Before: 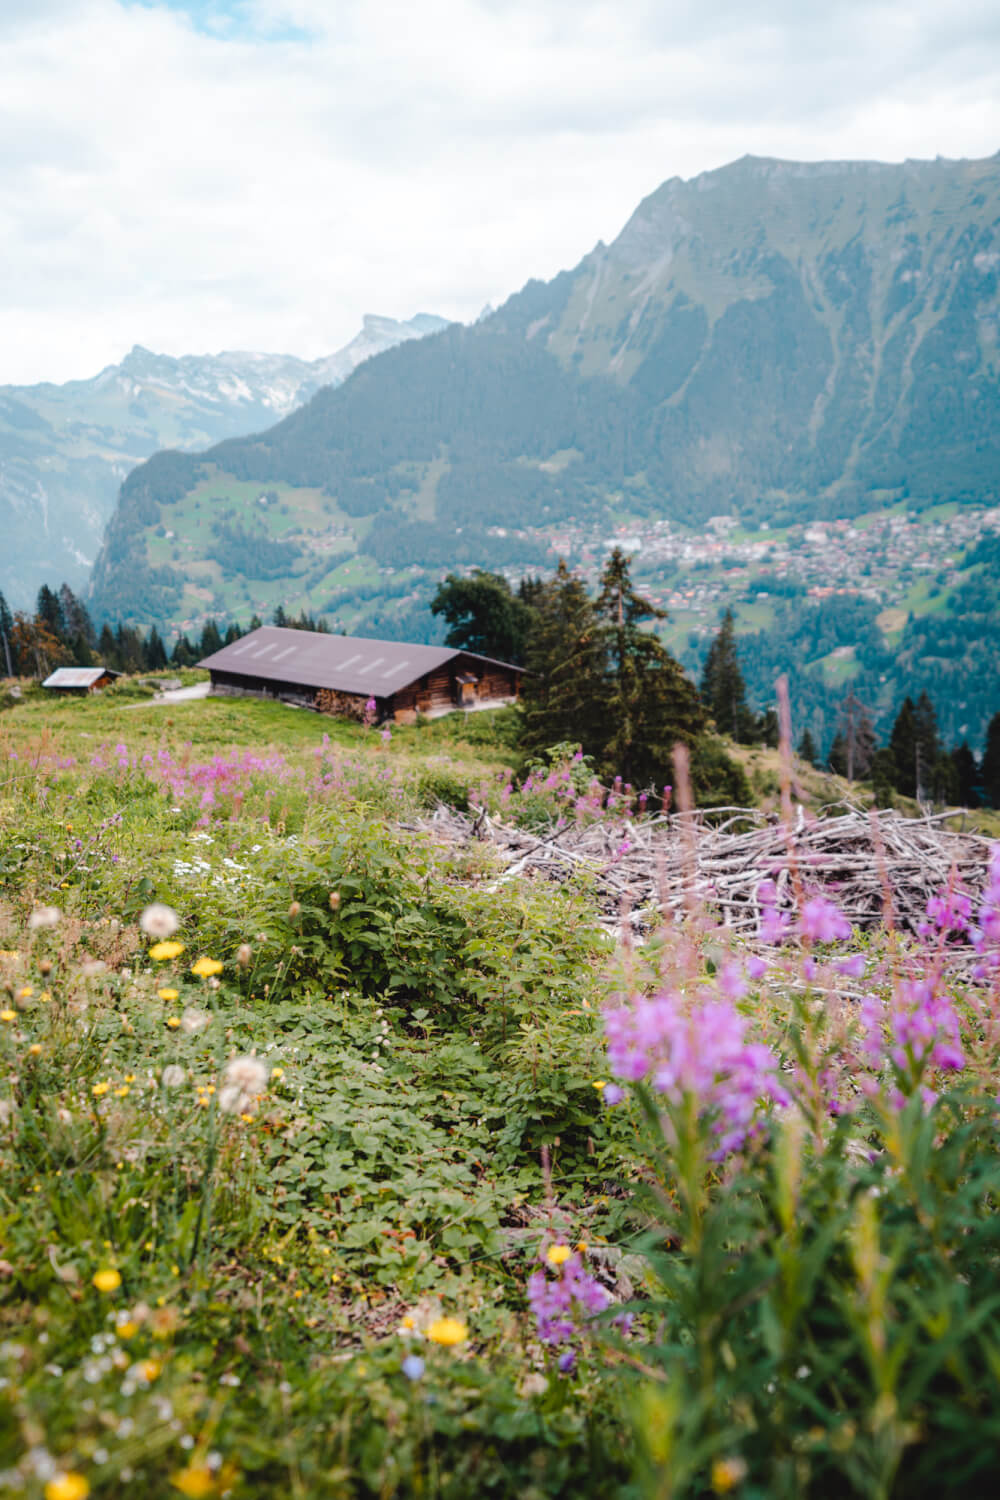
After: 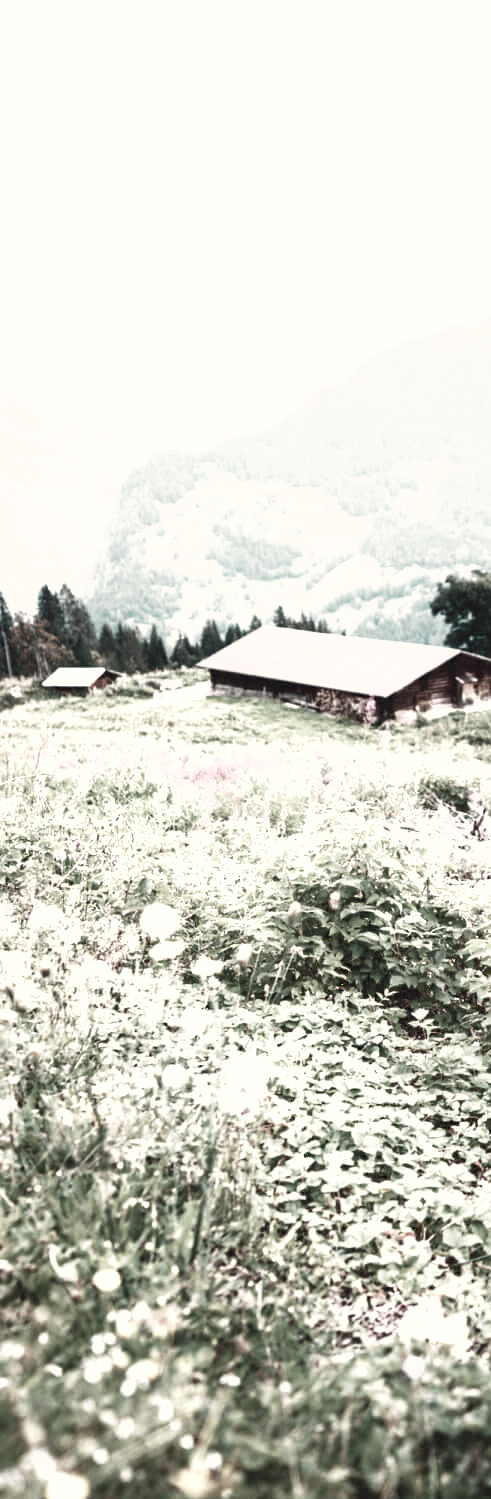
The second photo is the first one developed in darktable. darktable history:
color correction: highlights a* 2.72, highlights b* 22.8
exposure: exposure 0.566 EV, compensate highlight preservation false
crop and rotate: left 0%, top 0%, right 50.845%
grain: coarseness 0.81 ISO, strength 1.34%, mid-tones bias 0%
tone curve: curves: ch0 [(0, 0.081) (0.483, 0.453) (0.881, 0.992)]
contrast brightness saturation: contrast 0.07, brightness -0.13, saturation 0.06
color contrast: green-magenta contrast 0.3, blue-yellow contrast 0.15
filmic rgb: middle gray luminance 9.23%, black relative exposure -10.55 EV, white relative exposure 3.45 EV, threshold 6 EV, target black luminance 0%, hardness 5.98, latitude 59.69%, contrast 1.087, highlights saturation mix 5%, shadows ↔ highlights balance 29.23%, add noise in highlights 0, preserve chrominance no, color science v3 (2019), use custom middle-gray values true, iterations of high-quality reconstruction 0, contrast in highlights soft, enable highlight reconstruction true
